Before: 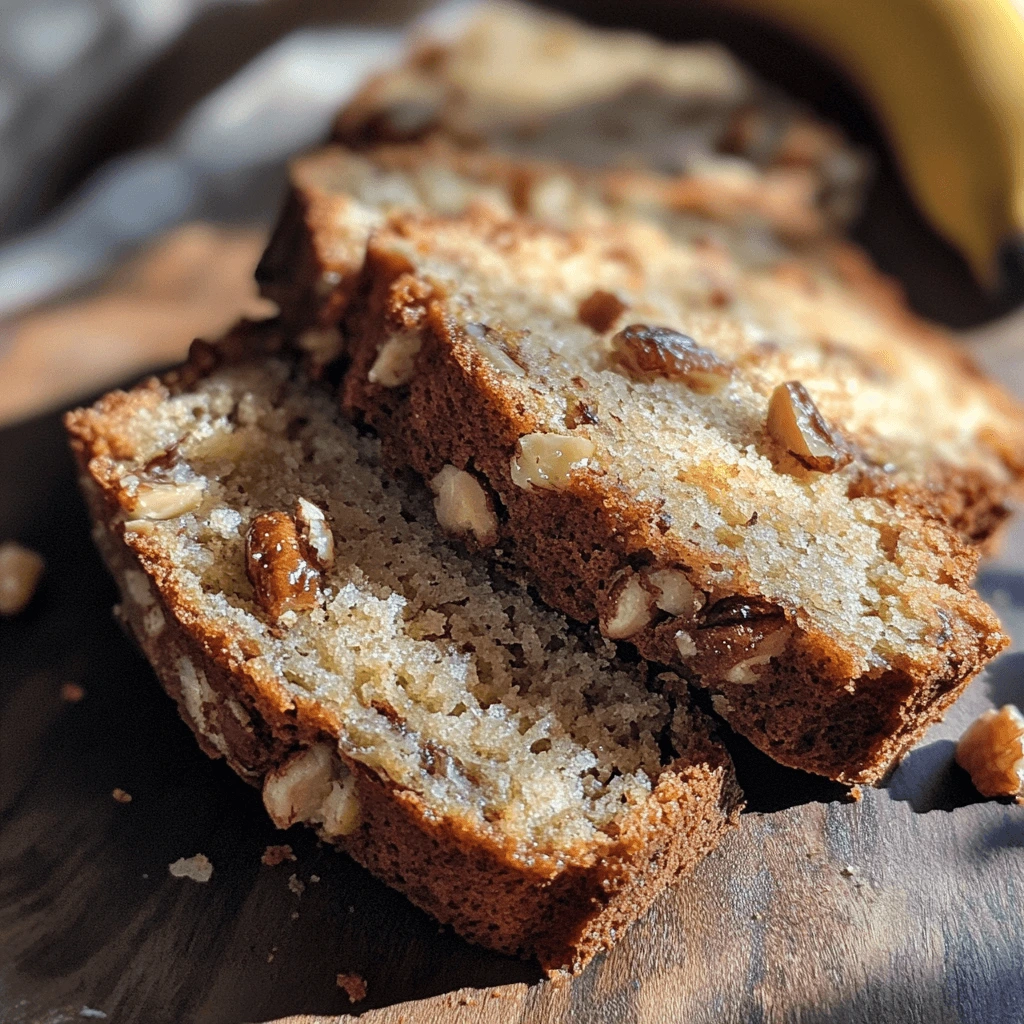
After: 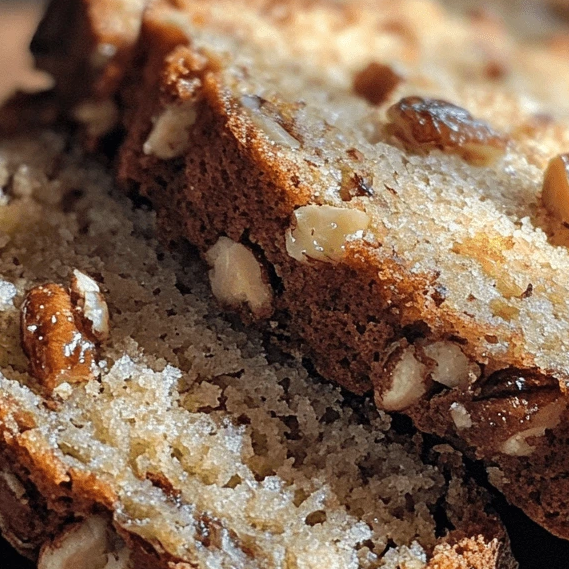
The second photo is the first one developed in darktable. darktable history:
tone equalizer: edges refinement/feathering 500, mask exposure compensation -1.57 EV, preserve details no
crop and rotate: left 22.037%, top 22.321%, right 22.383%, bottom 22.058%
